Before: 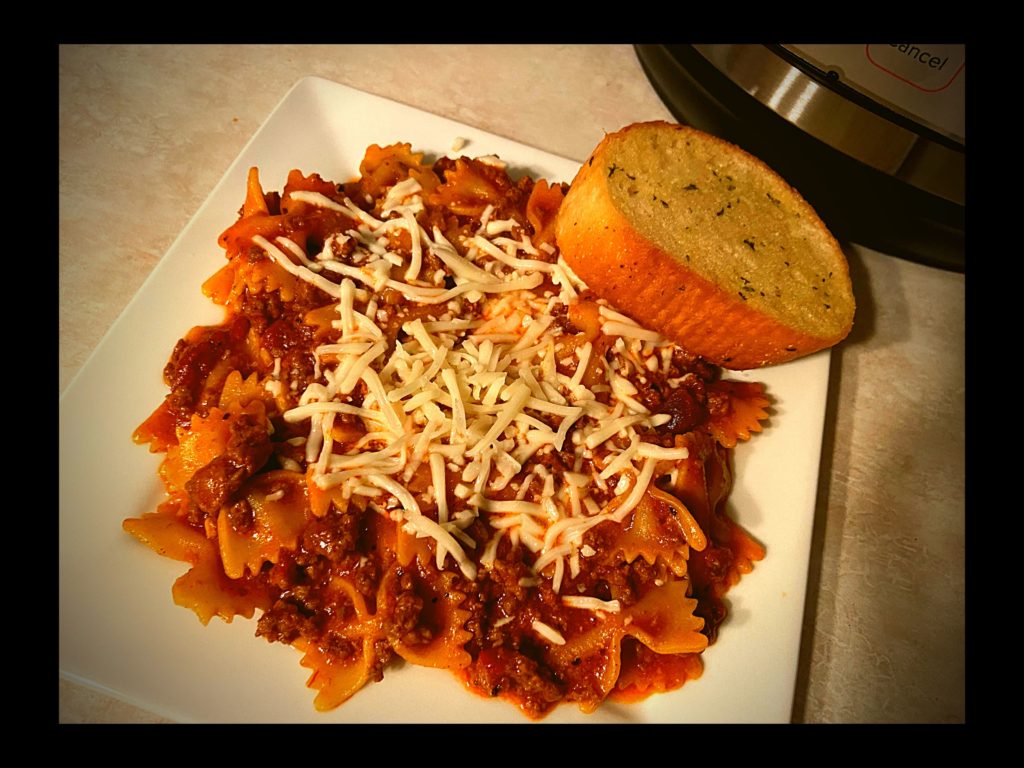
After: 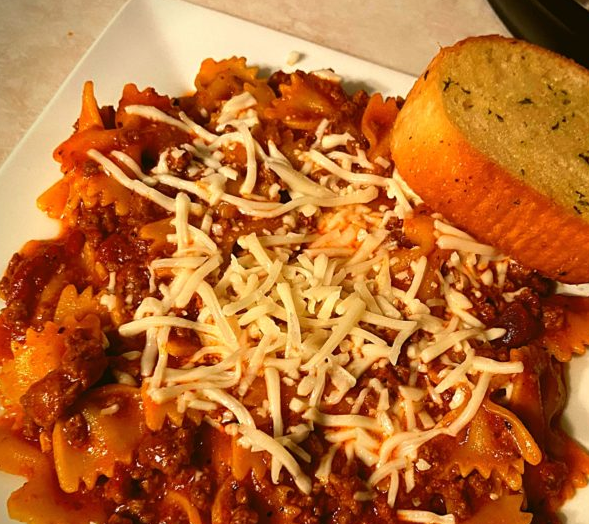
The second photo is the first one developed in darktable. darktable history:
tone equalizer: on, module defaults
crop: left 16.198%, top 11.223%, right 26.263%, bottom 20.43%
